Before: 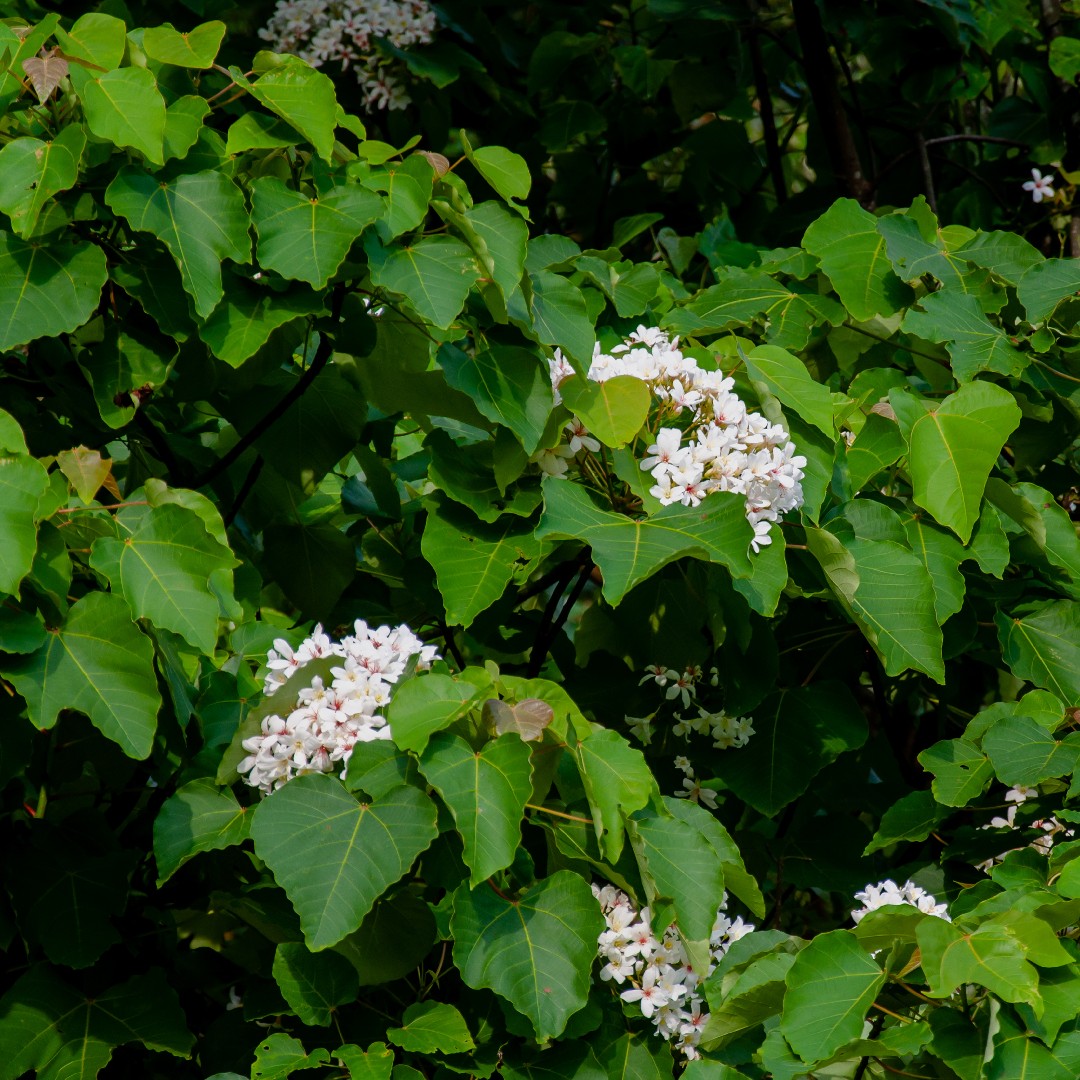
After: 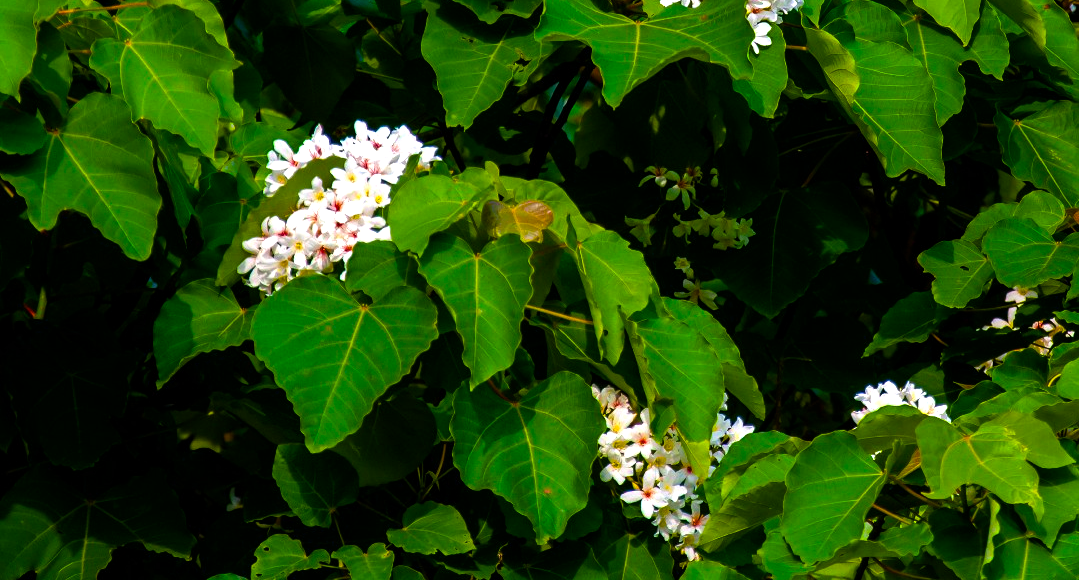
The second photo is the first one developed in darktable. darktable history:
crop and rotate: top 46.237%
color balance rgb: linear chroma grading › shadows -40%, linear chroma grading › highlights 40%, linear chroma grading › global chroma 45%, linear chroma grading › mid-tones -30%, perceptual saturation grading › global saturation 55%, perceptual saturation grading › highlights -50%, perceptual saturation grading › mid-tones 40%, perceptual saturation grading › shadows 30%, perceptual brilliance grading › global brilliance 20%, perceptual brilliance grading › shadows -40%, global vibrance 35%
